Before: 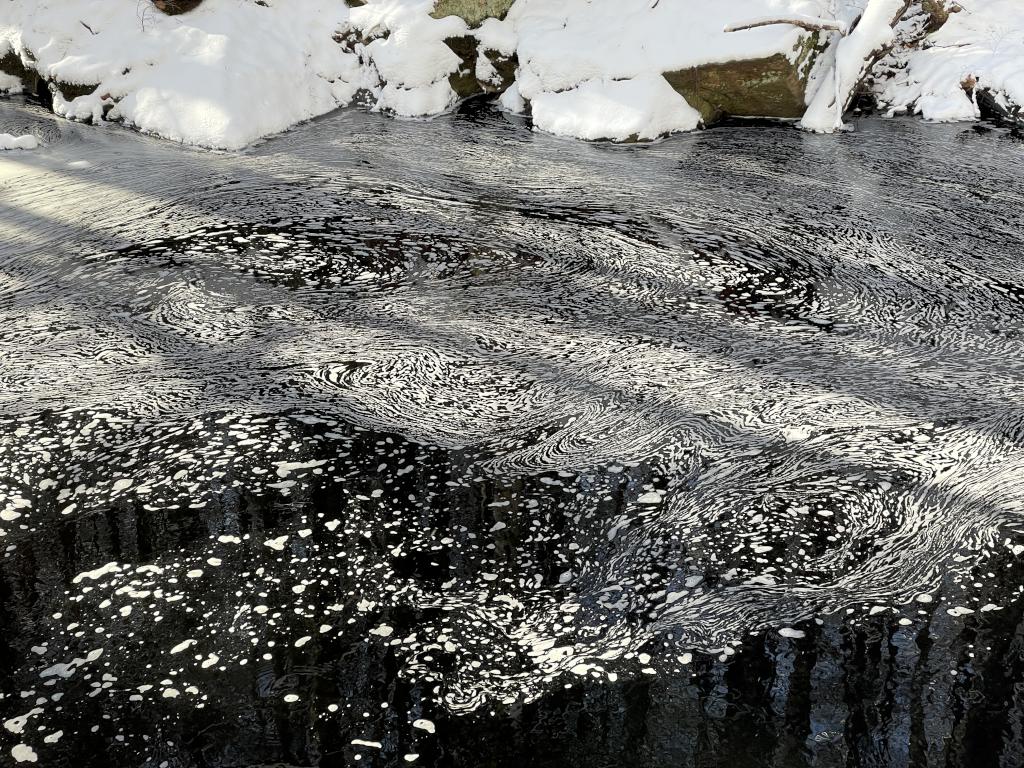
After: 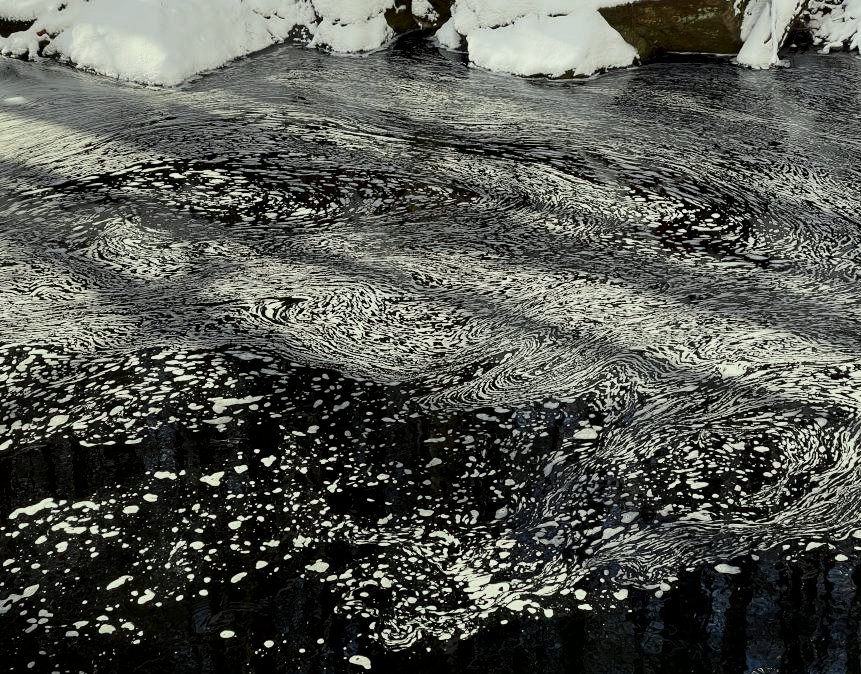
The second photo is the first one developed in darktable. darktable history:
color correction: highlights a* -4.28, highlights b* 6.32
contrast brightness saturation: contrast 0.203, brightness -0.106, saturation 0.104
exposure: exposure -0.257 EV, compensate highlight preservation false
crop: left 6.303%, top 8.346%, right 9.537%, bottom 3.785%
color zones: curves: ch0 [(0, 0.5) (0.125, 0.4) (0.25, 0.5) (0.375, 0.4) (0.5, 0.4) (0.625, 0.6) (0.75, 0.6) (0.875, 0.5)]; ch1 [(0, 0.4) (0.125, 0.5) (0.25, 0.4) (0.375, 0.4) (0.5, 0.4) (0.625, 0.4) (0.75, 0.5) (0.875, 0.4)]; ch2 [(0, 0.6) (0.125, 0.5) (0.25, 0.5) (0.375, 0.6) (0.5, 0.6) (0.625, 0.5) (0.75, 0.5) (0.875, 0.5)]
